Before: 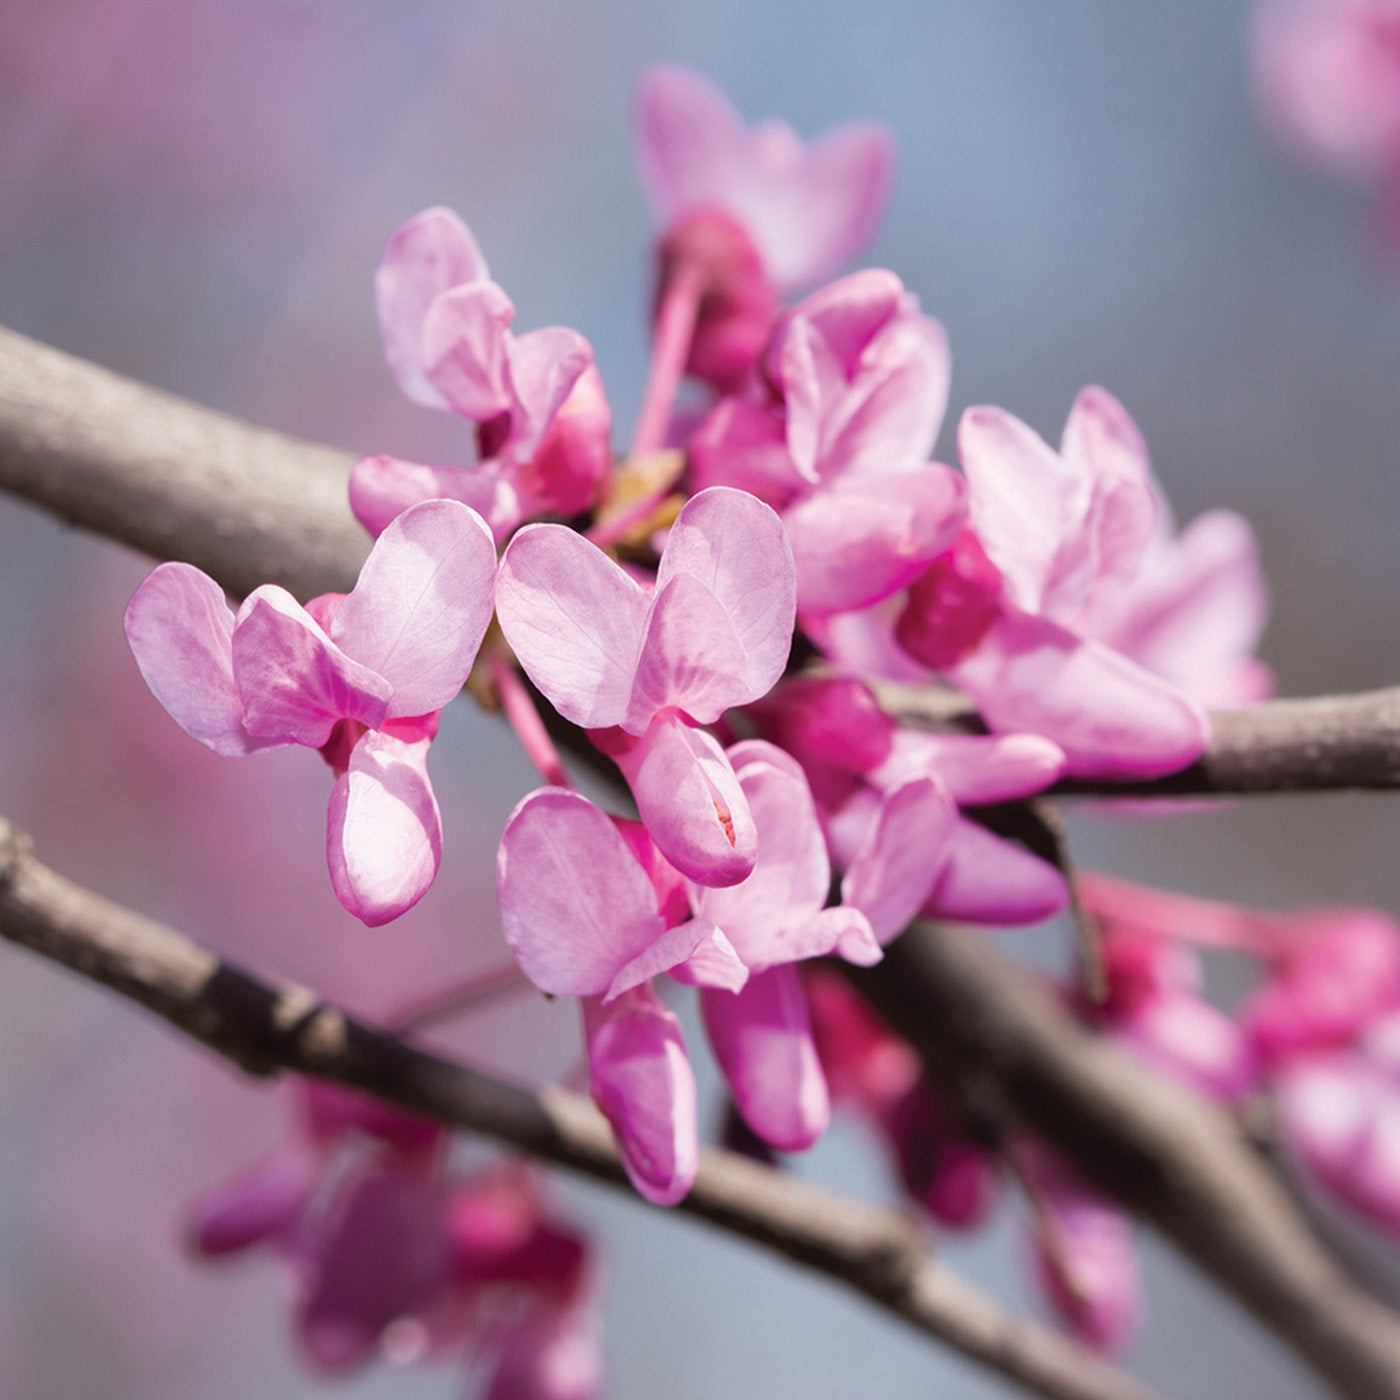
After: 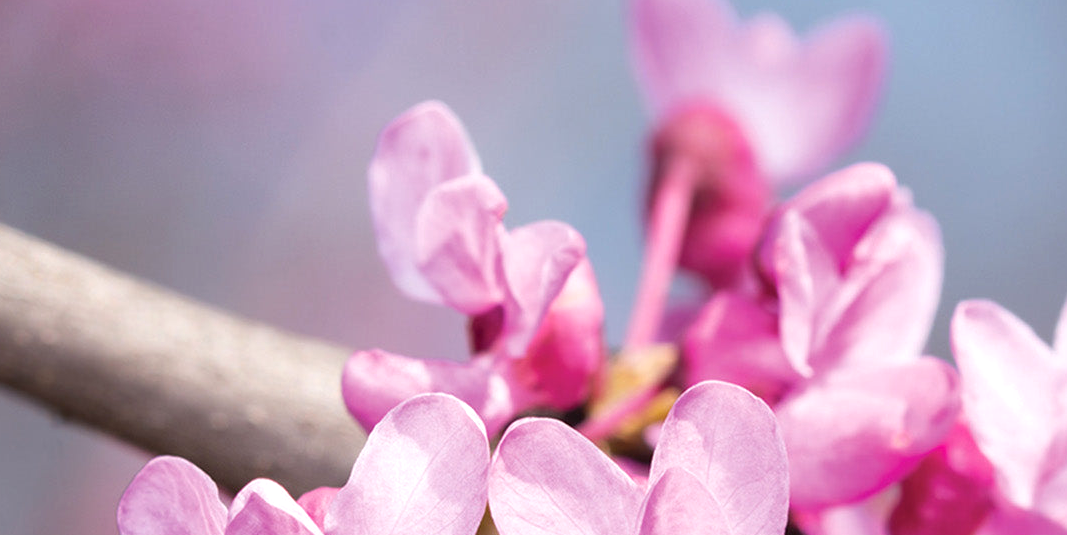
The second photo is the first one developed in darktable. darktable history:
exposure: exposure 0.25 EV, compensate exposure bias true, compensate highlight preservation false
crop: left 0.548%, top 7.633%, right 23.189%, bottom 54.146%
